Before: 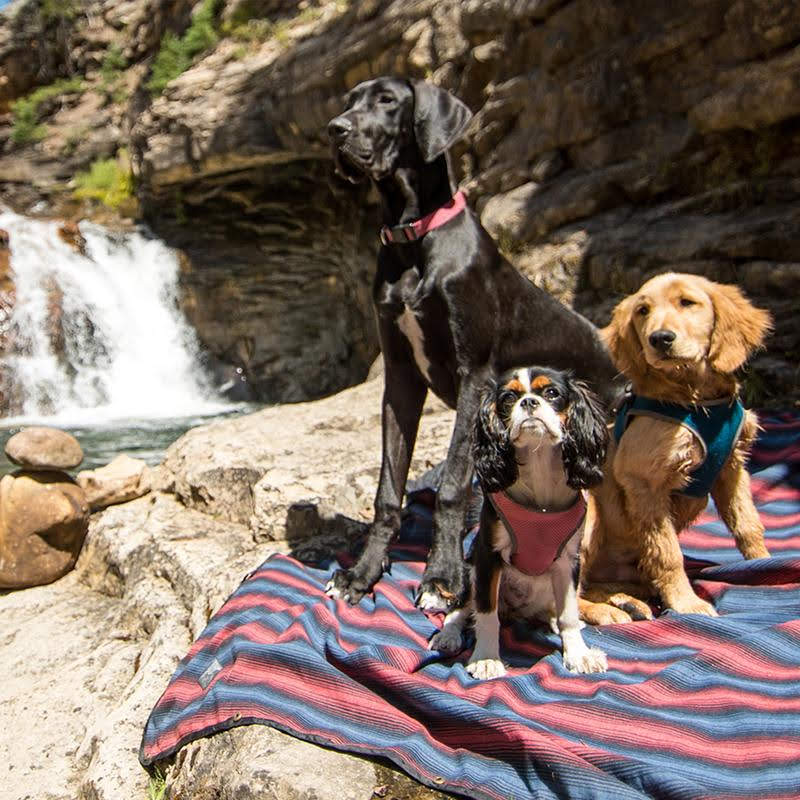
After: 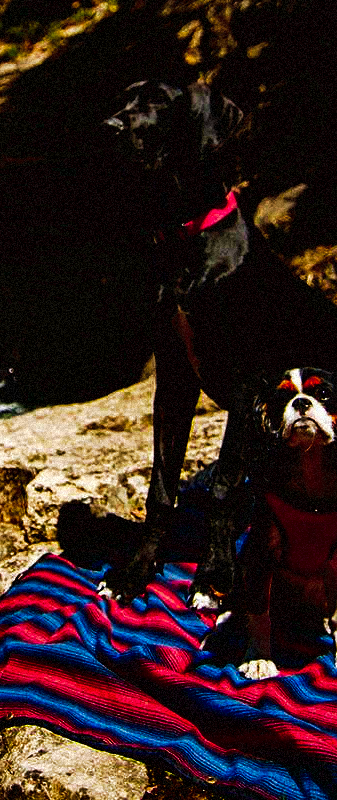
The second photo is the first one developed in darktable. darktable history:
white balance: emerald 1
tone curve: curves: ch0 [(0, 0) (0.003, 0.016) (0.011, 0.016) (0.025, 0.016) (0.044, 0.016) (0.069, 0.016) (0.1, 0.026) (0.136, 0.047) (0.177, 0.088) (0.224, 0.14) (0.277, 0.2) (0.335, 0.276) (0.399, 0.37) (0.468, 0.47) (0.543, 0.583) (0.623, 0.698) (0.709, 0.779) (0.801, 0.858) (0.898, 0.929) (1, 1)], preserve colors none
crop: left 28.583%, right 29.231%
exposure: compensate highlight preservation false
contrast brightness saturation: brightness -1, saturation 1
local contrast: mode bilateral grid, contrast 25, coarseness 60, detail 151%, midtone range 0.2
grain: coarseness 9.38 ISO, strength 34.99%, mid-tones bias 0%
